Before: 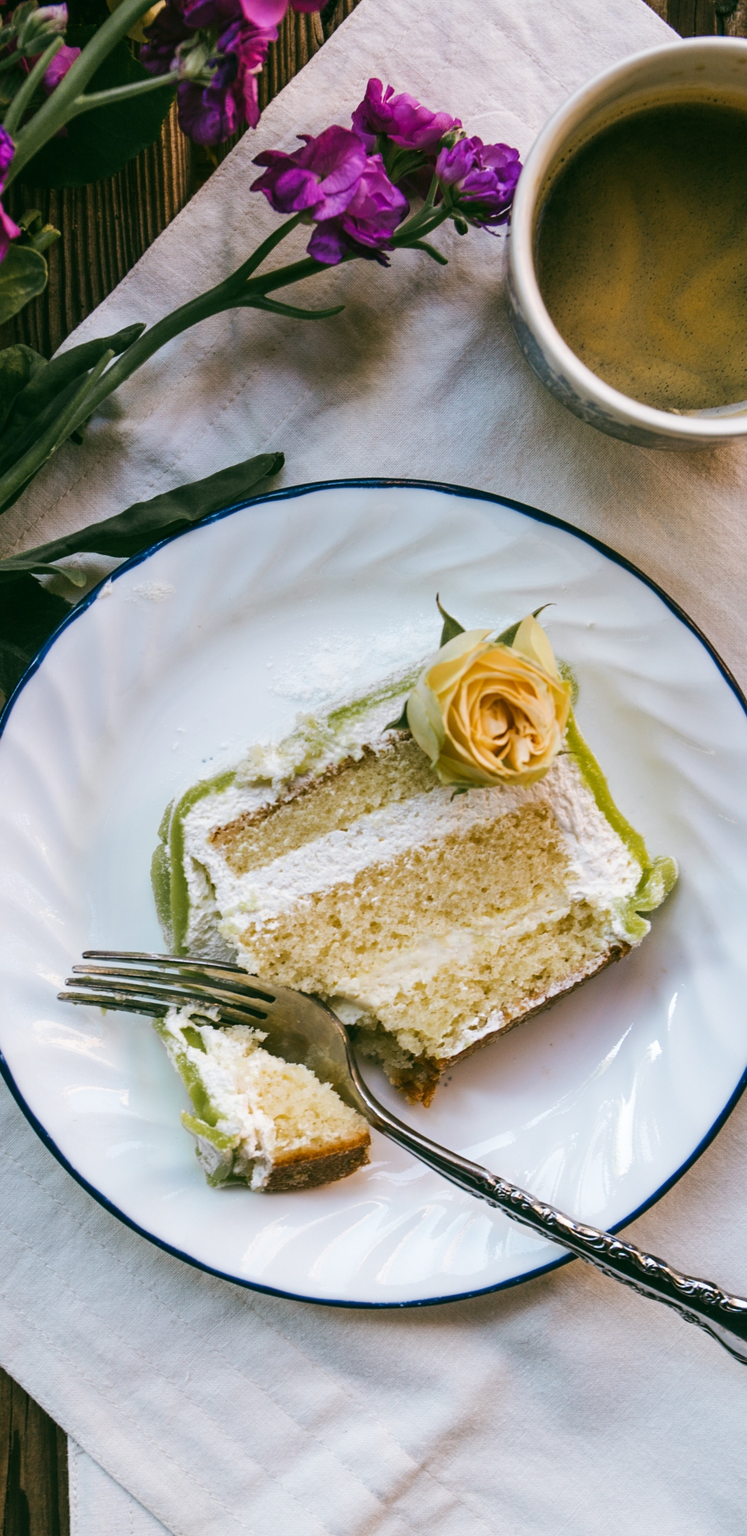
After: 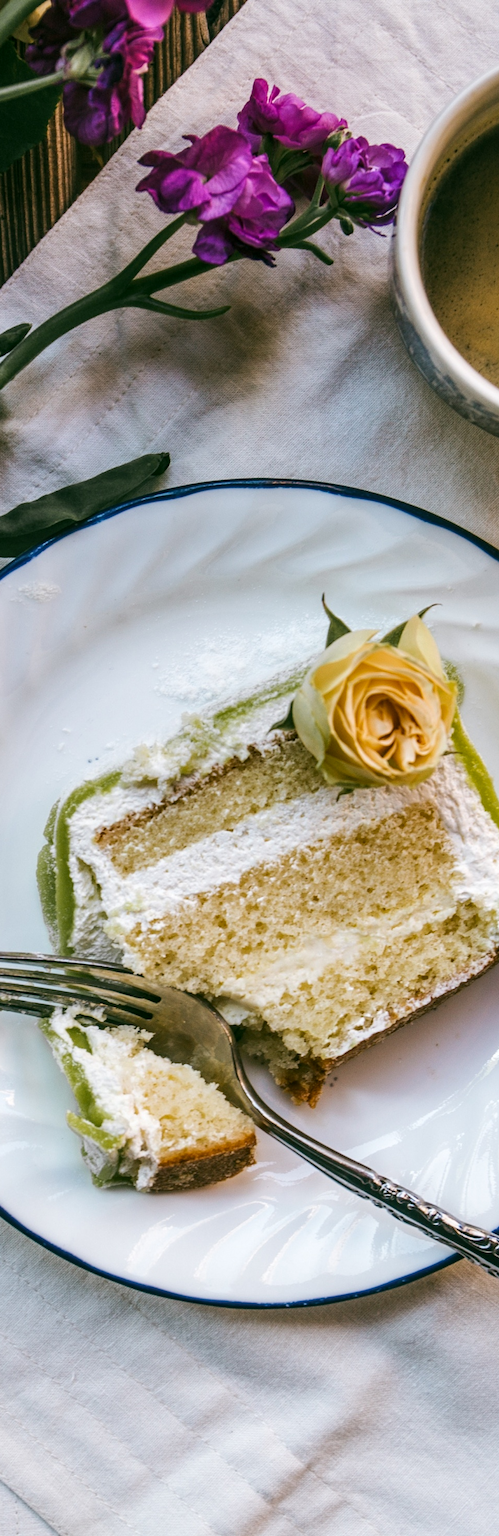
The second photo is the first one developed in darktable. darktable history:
crop: left 15.375%, right 17.788%
local contrast: on, module defaults
